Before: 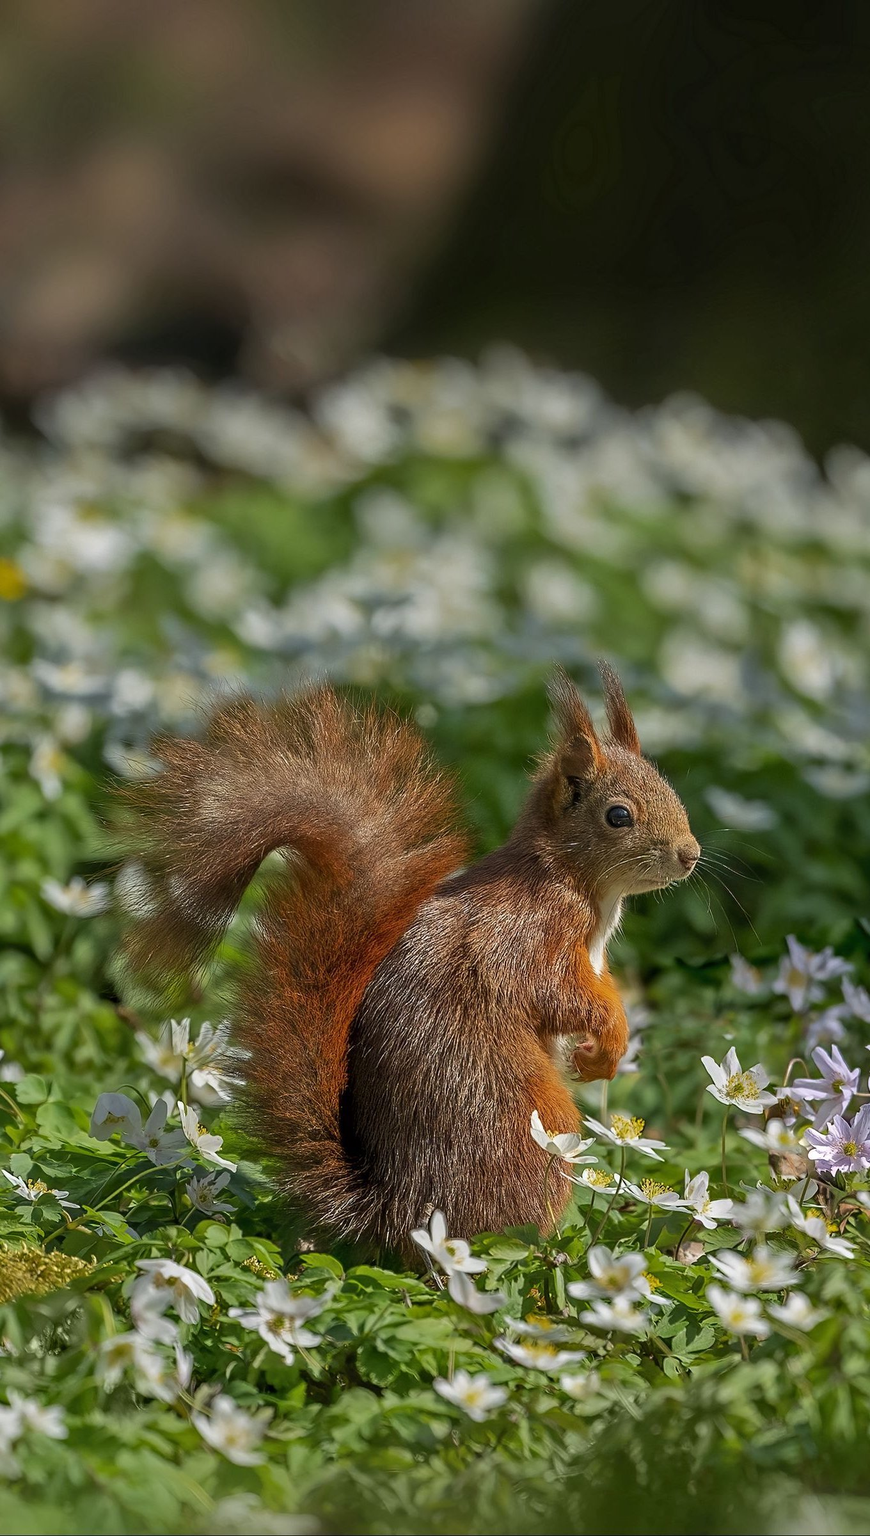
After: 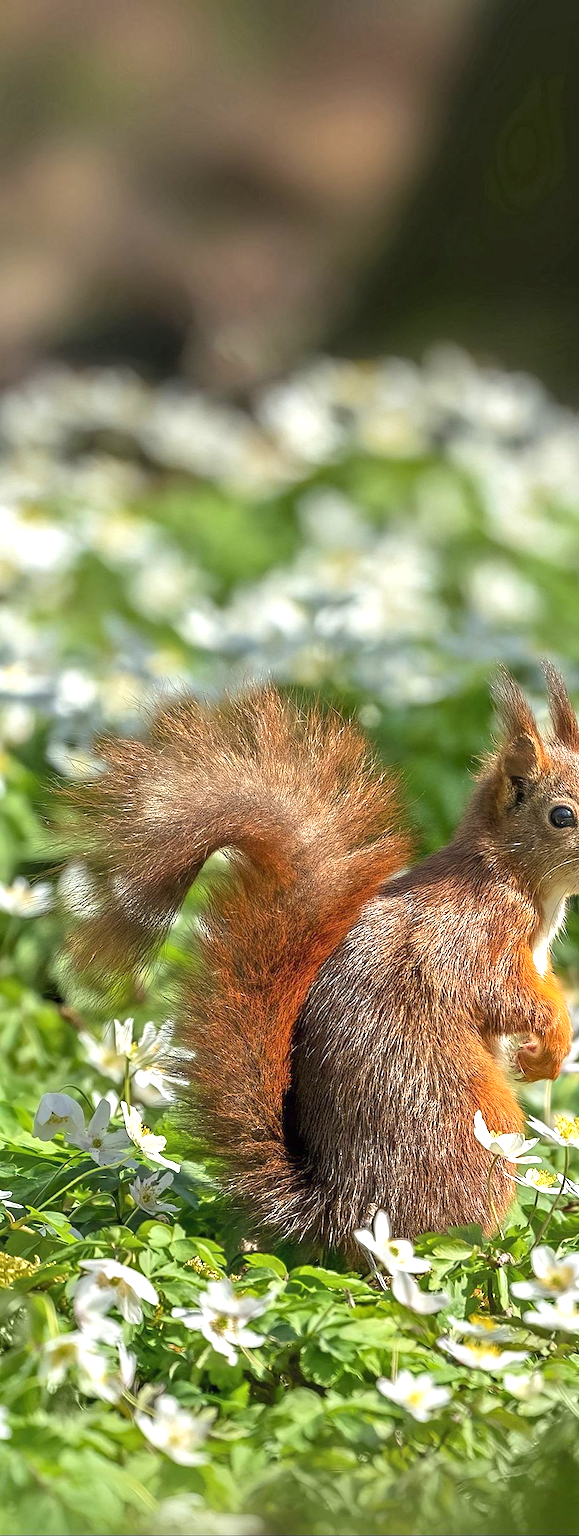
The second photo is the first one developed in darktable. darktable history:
exposure: black level correction 0, exposure 1.198 EV, compensate exposure bias true, compensate highlight preservation false
crop and rotate: left 6.617%, right 26.717%
